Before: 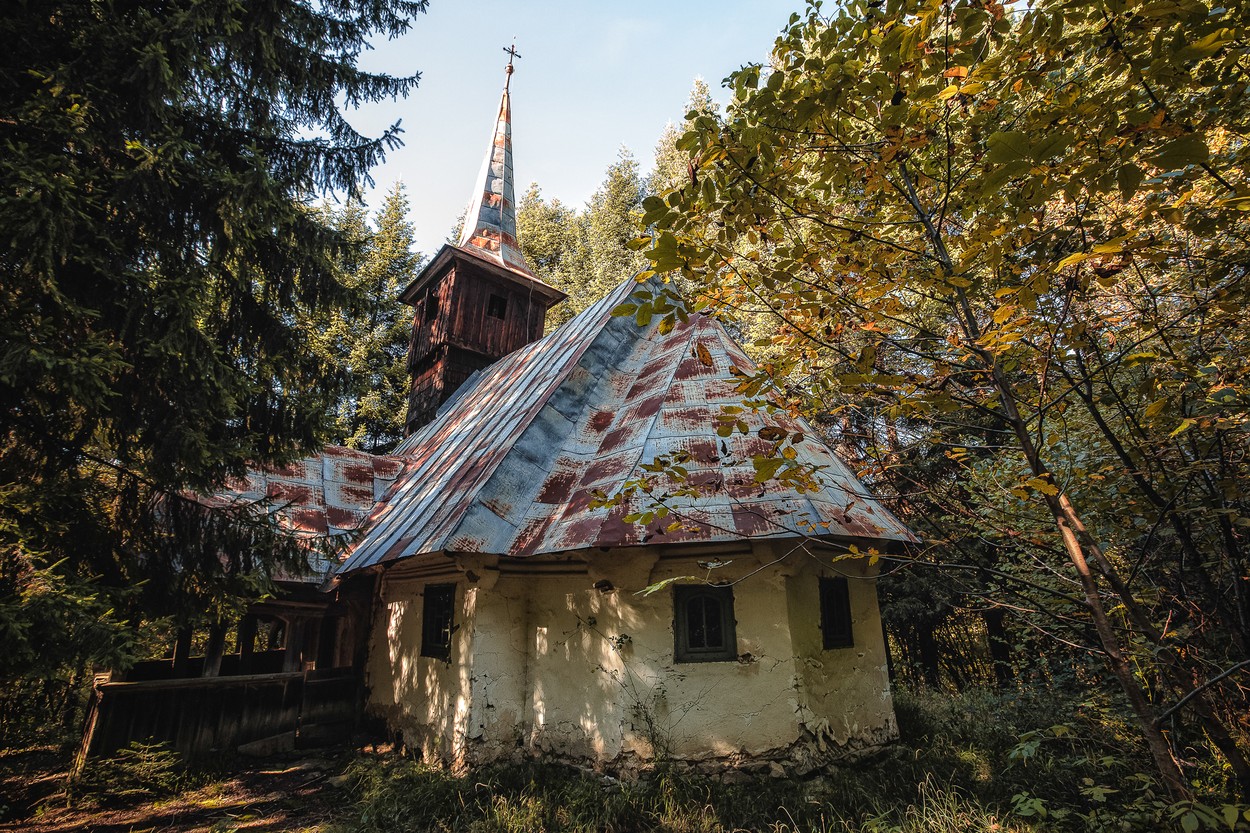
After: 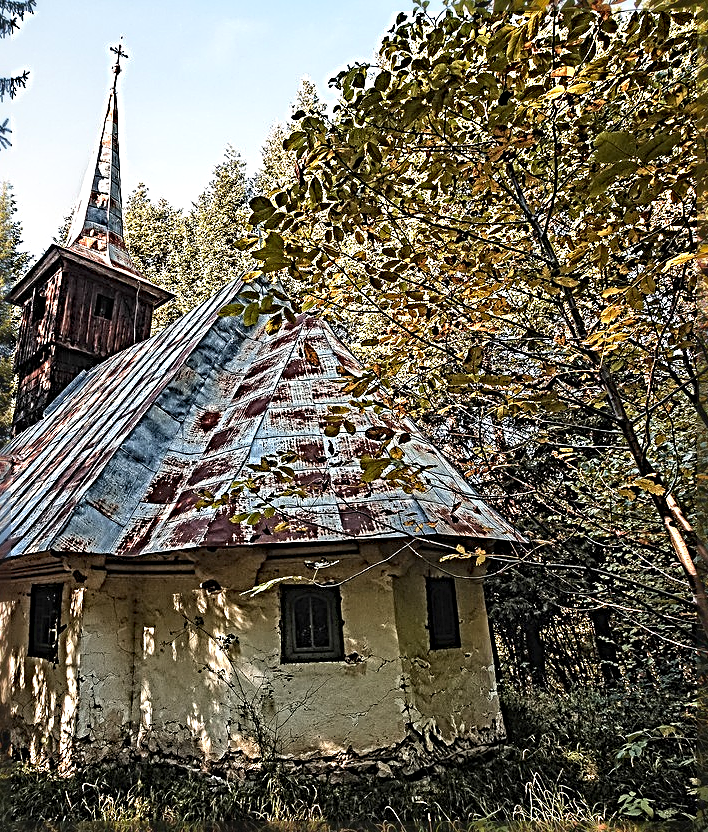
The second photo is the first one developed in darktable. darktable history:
crop: left 31.458%, top 0%, right 11.876%
sharpen: radius 4.001, amount 2
exposure: exposure 0.2 EV, compensate highlight preservation false
